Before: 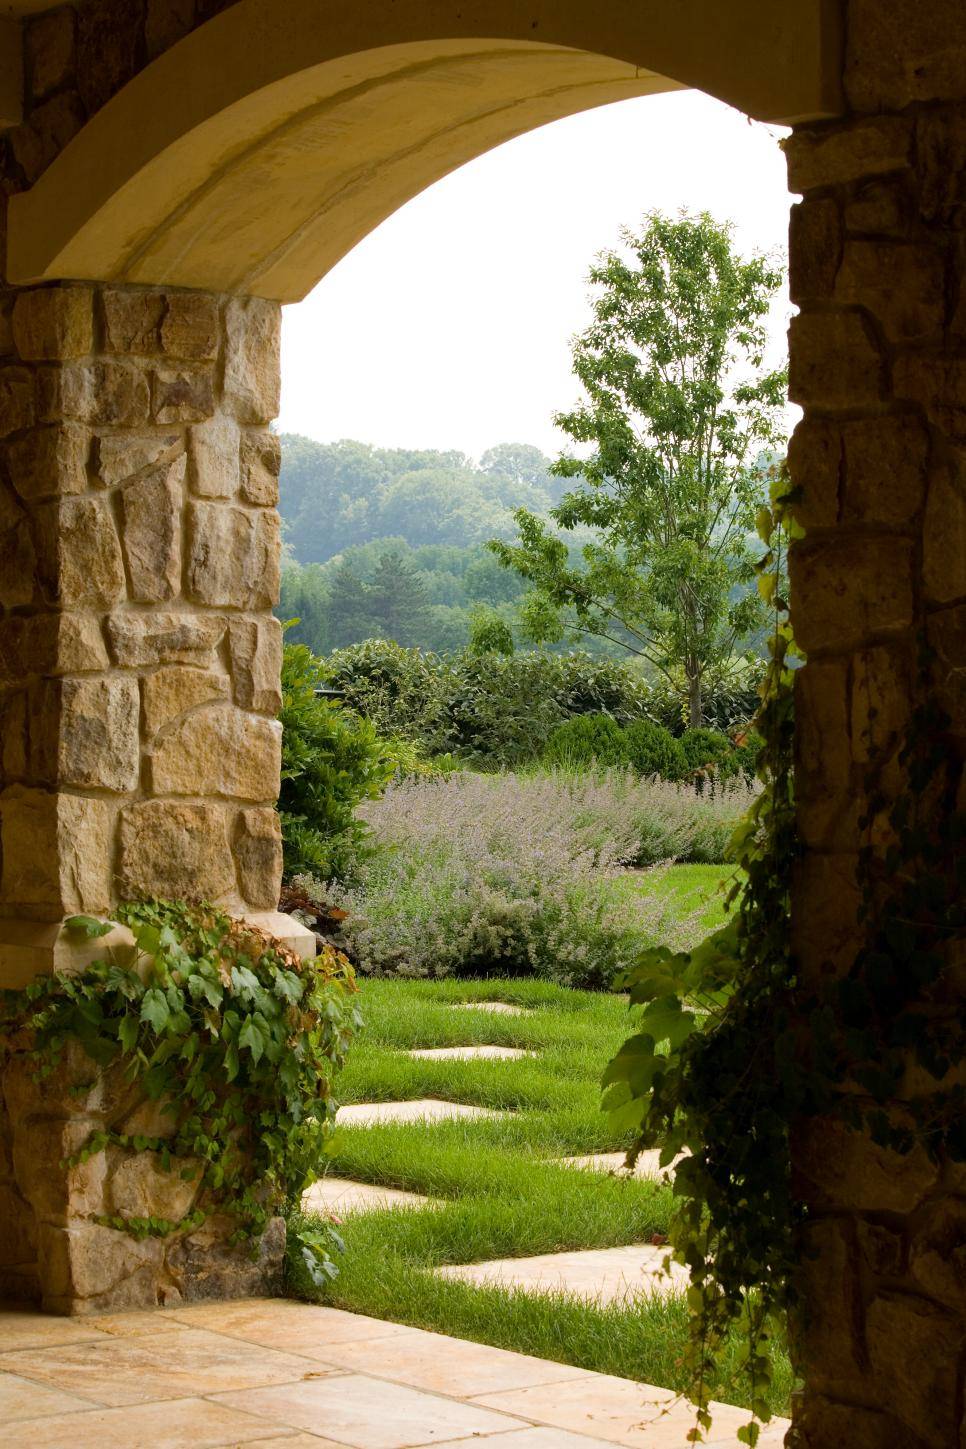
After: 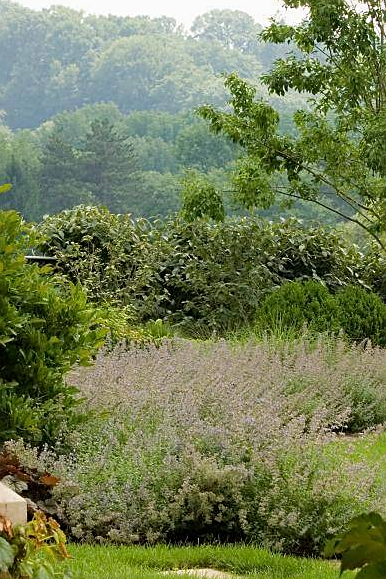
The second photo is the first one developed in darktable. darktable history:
crop: left 30%, top 30%, right 30%, bottom 30%
exposure: exposure -0.05 EV
sharpen: on, module defaults
